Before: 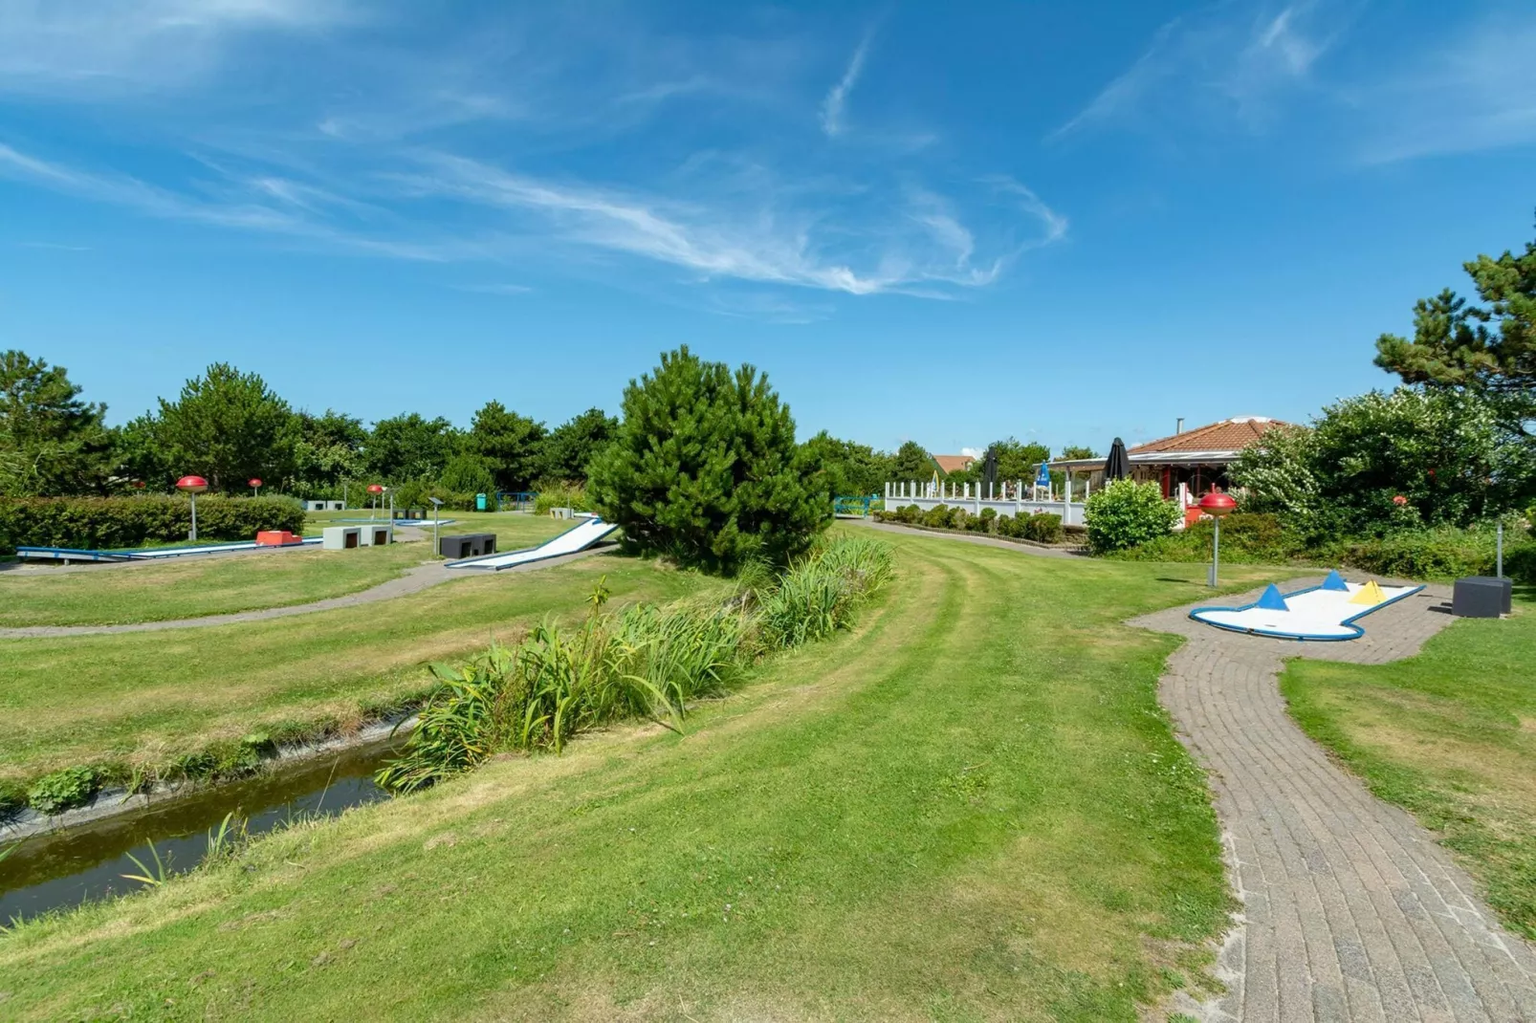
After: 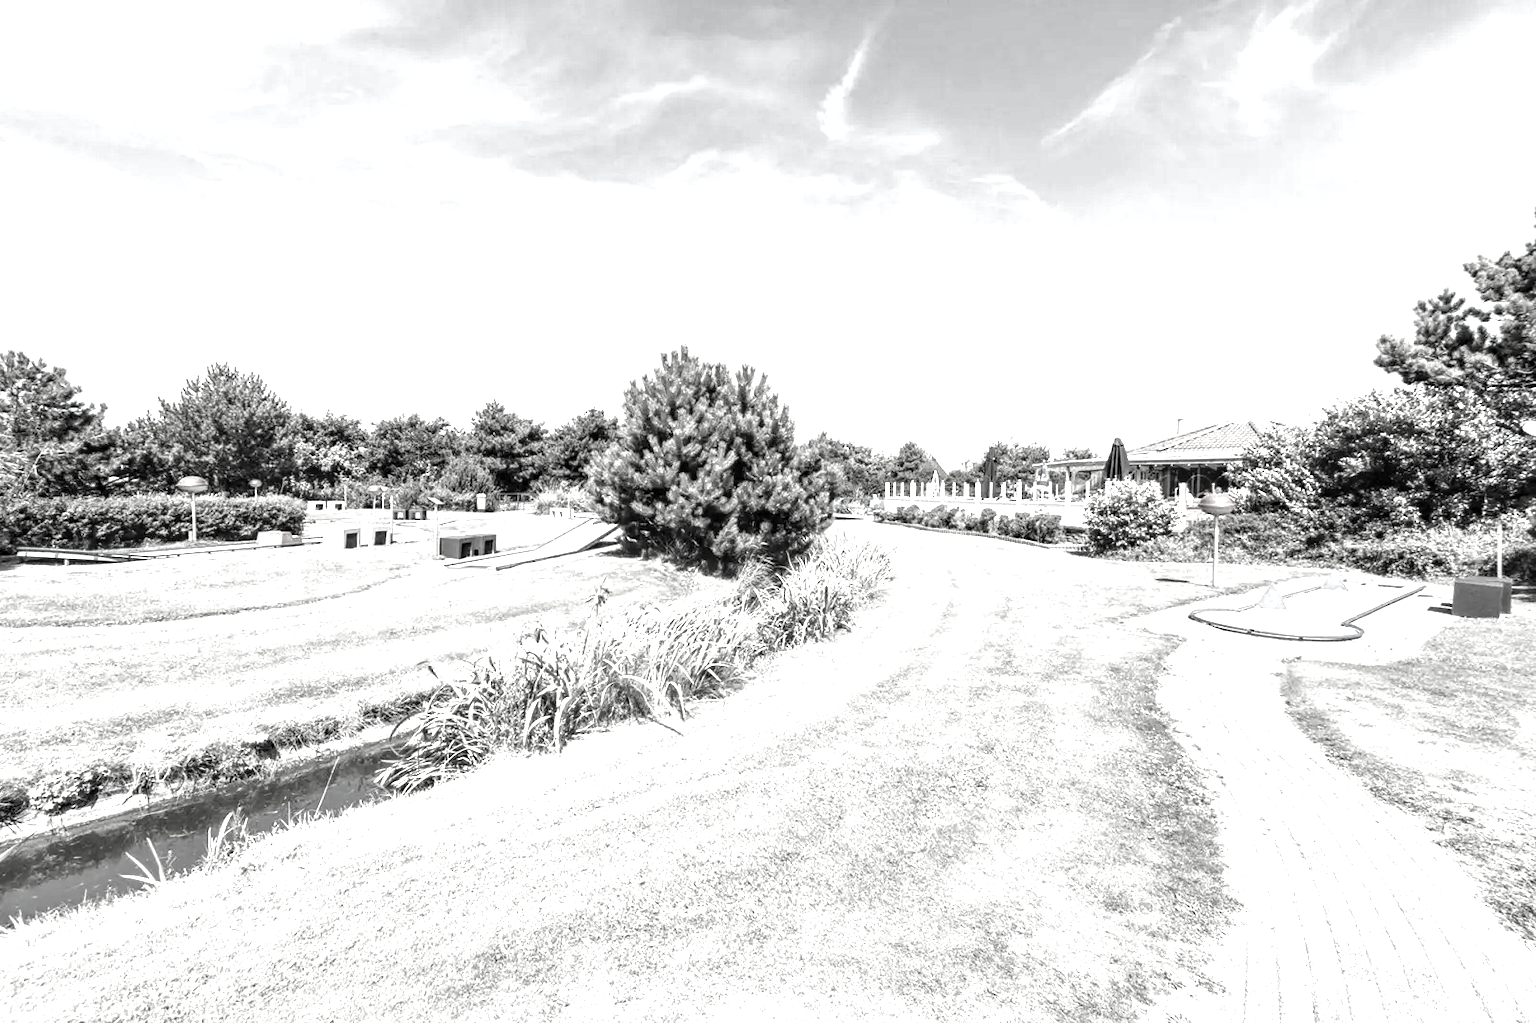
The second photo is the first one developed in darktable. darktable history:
local contrast: detail 139%
levels: white 99.91%, levels [0, 0.374, 0.749]
contrast brightness saturation: saturation -0.982
exposure: exposure 0.756 EV, compensate highlight preservation false
